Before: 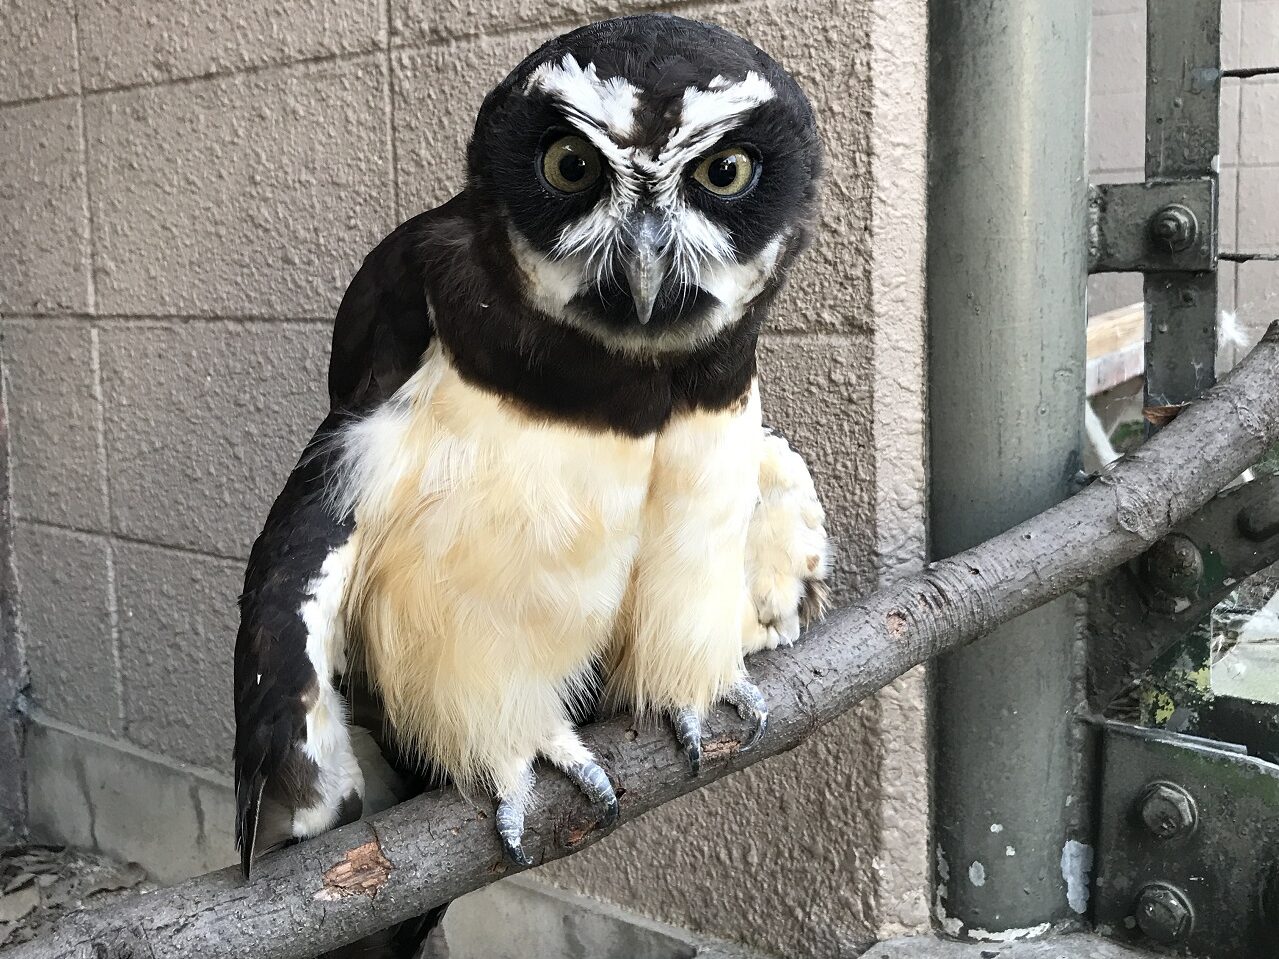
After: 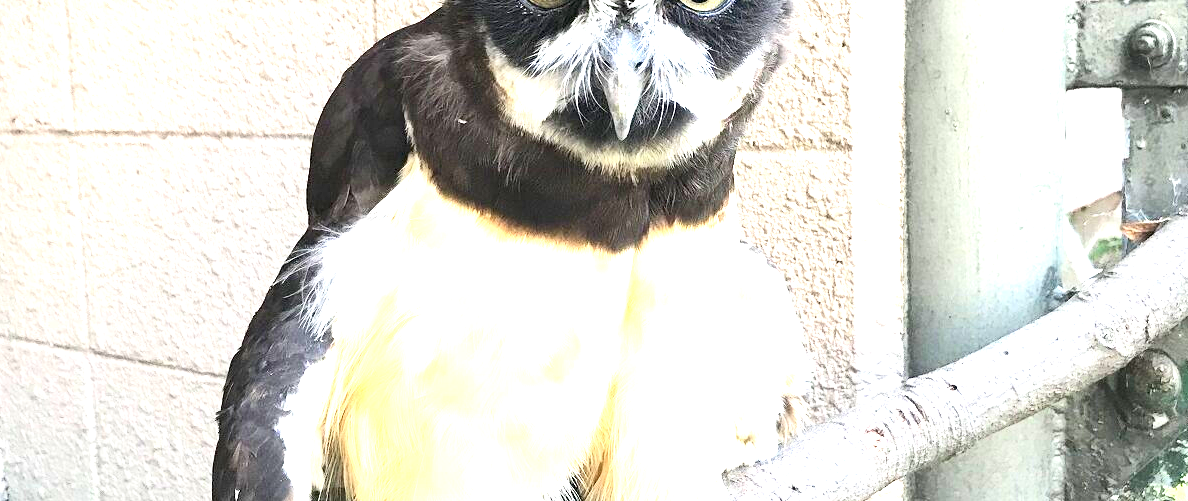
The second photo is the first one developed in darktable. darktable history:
exposure: exposure 2.25 EV, compensate highlight preservation false
crop: left 1.744%, top 19.225%, right 5.069%, bottom 28.357%
contrast brightness saturation: contrast 0.2, brightness 0.16, saturation 0.22
